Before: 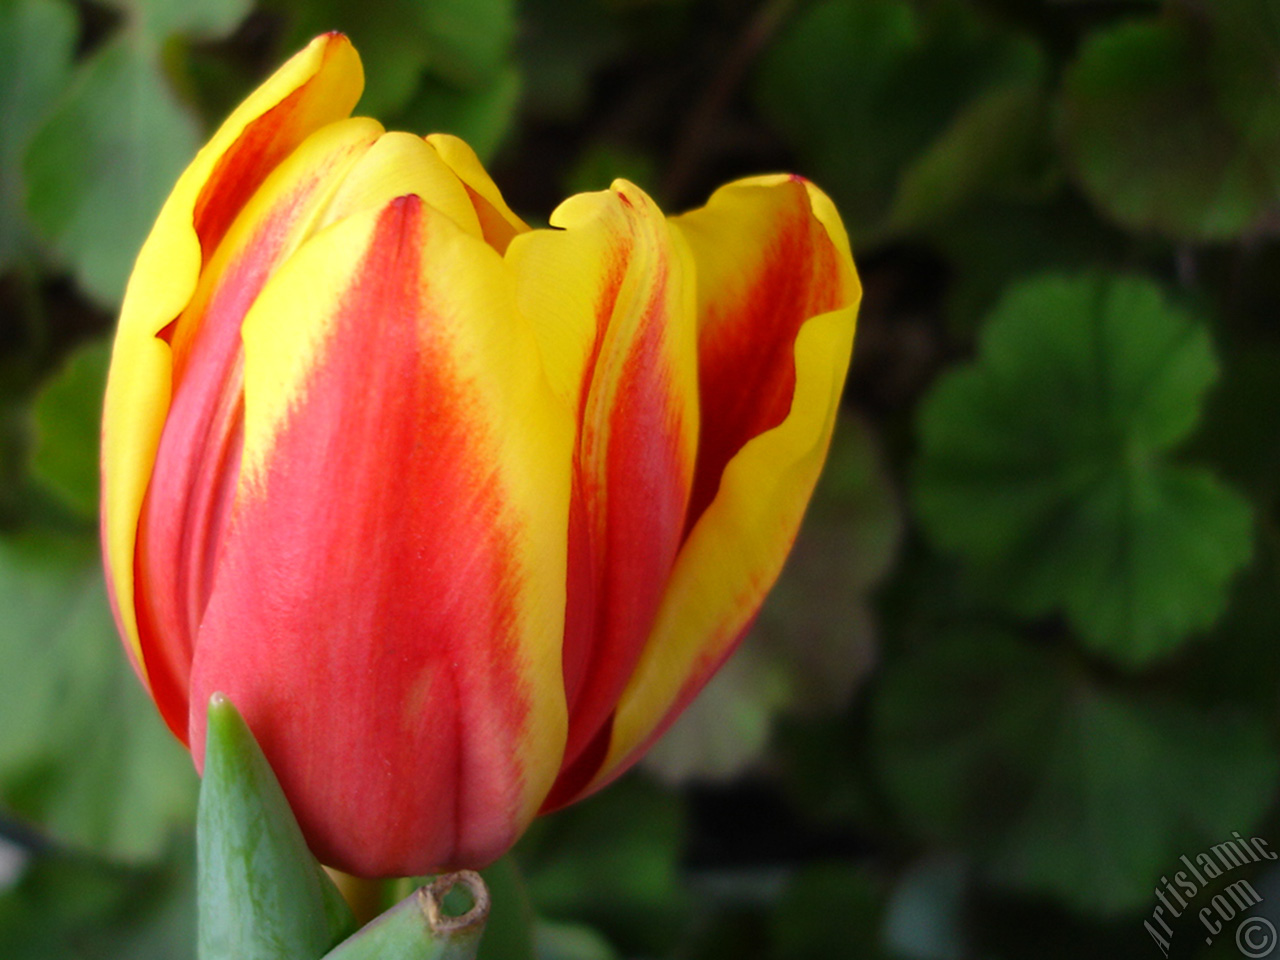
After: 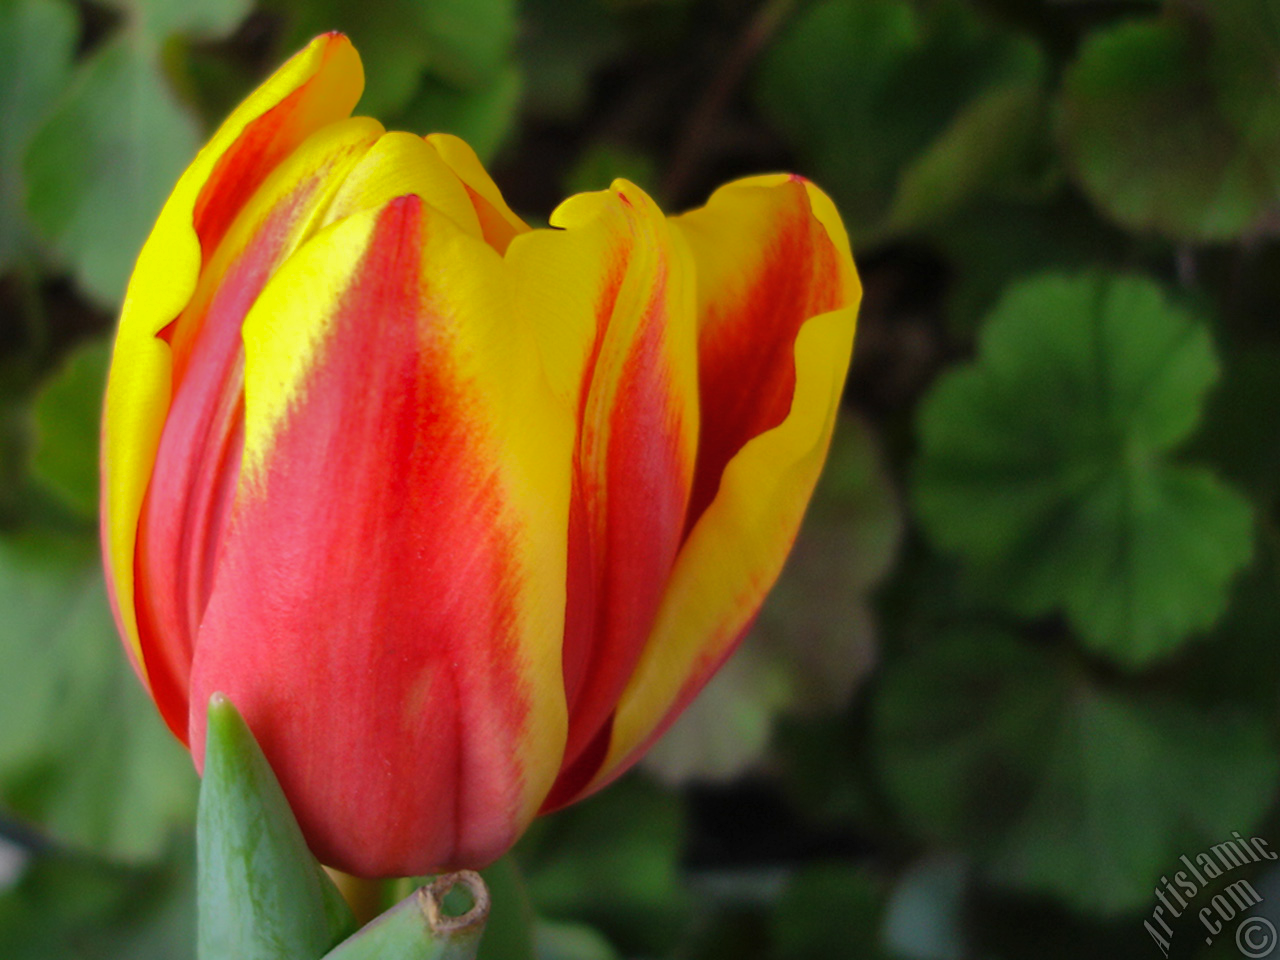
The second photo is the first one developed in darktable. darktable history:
shadows and highlights: shadows 38.02, highlights -75.05
